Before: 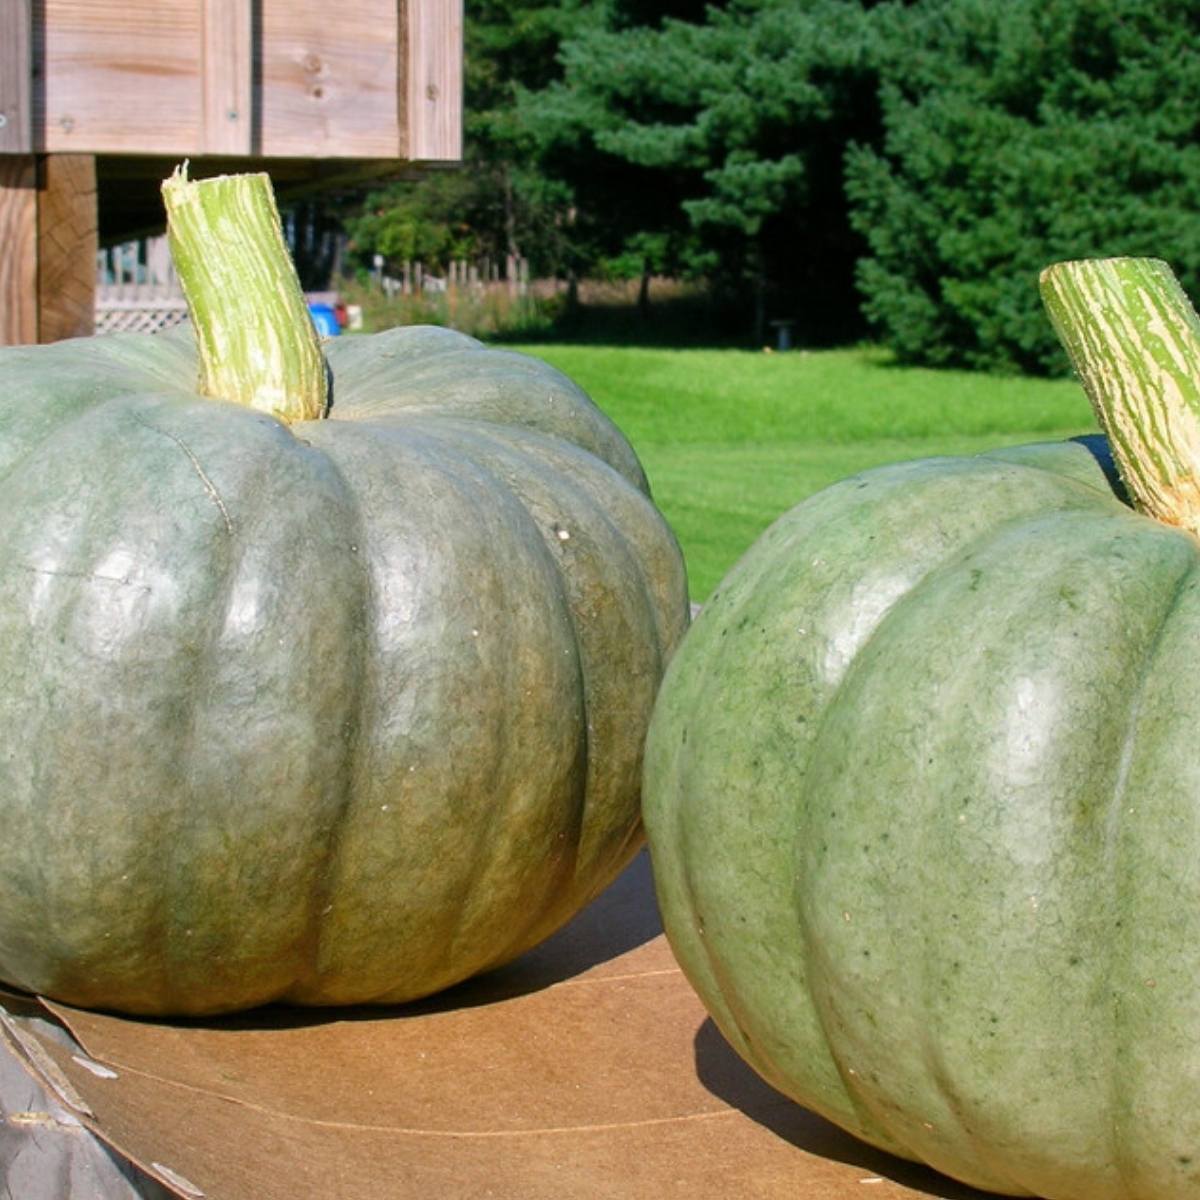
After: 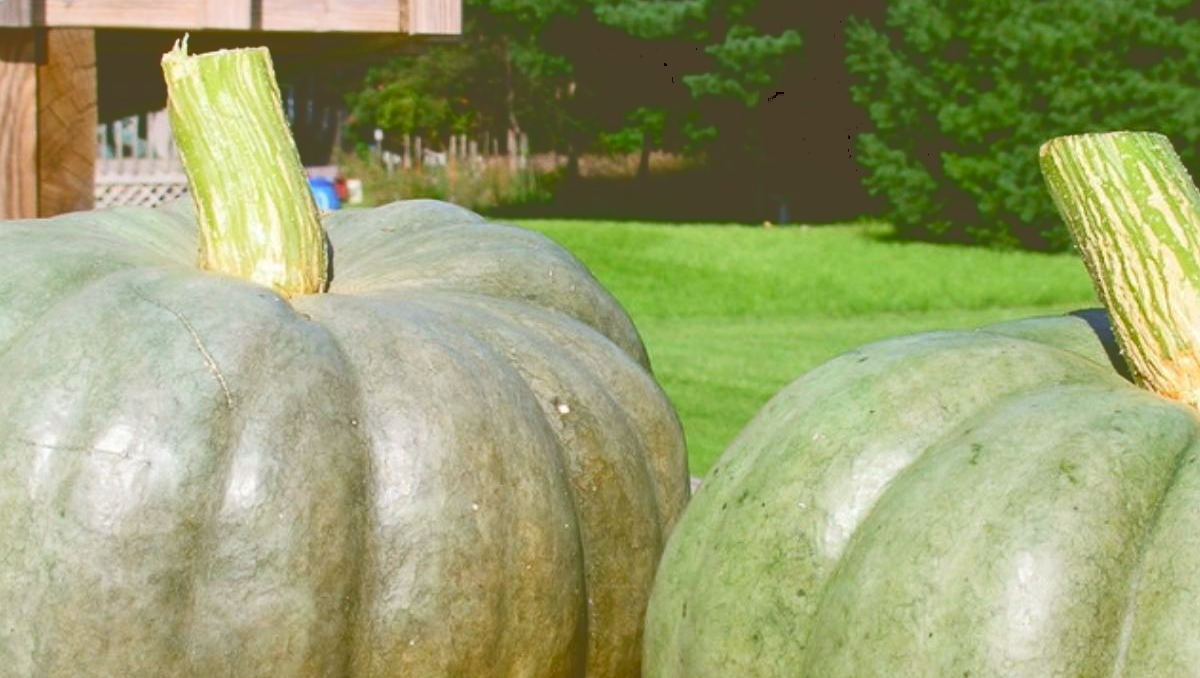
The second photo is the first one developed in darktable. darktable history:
crop and rotate: top 10.516%, bottom 32.953%
color correction: highlights a* -0.574, highlights b* 0.155, shadows a* 4.6, shadows b* 20.19
tone curve: curves: ch0 [(0, 0) (0.003, 0.273) (0.011, 0.276) (0.025, 0.276) (0.044, 0.28) (0.069, 0.283) (0.1, 0.288) (0.136, 0.293) (0.177, 0.302) (0.224, 0.321) (0.277, 0.349) (0.335, 0.393) (0.399, 0.448) (0.468, 0.51) (0.543, 0.589) (0.623, 0.677) (0.709, 0.761) (0.801, 0.839) (0.898, 0.909) (1, 1)], color space Lab, independent channels, preserve colors none
